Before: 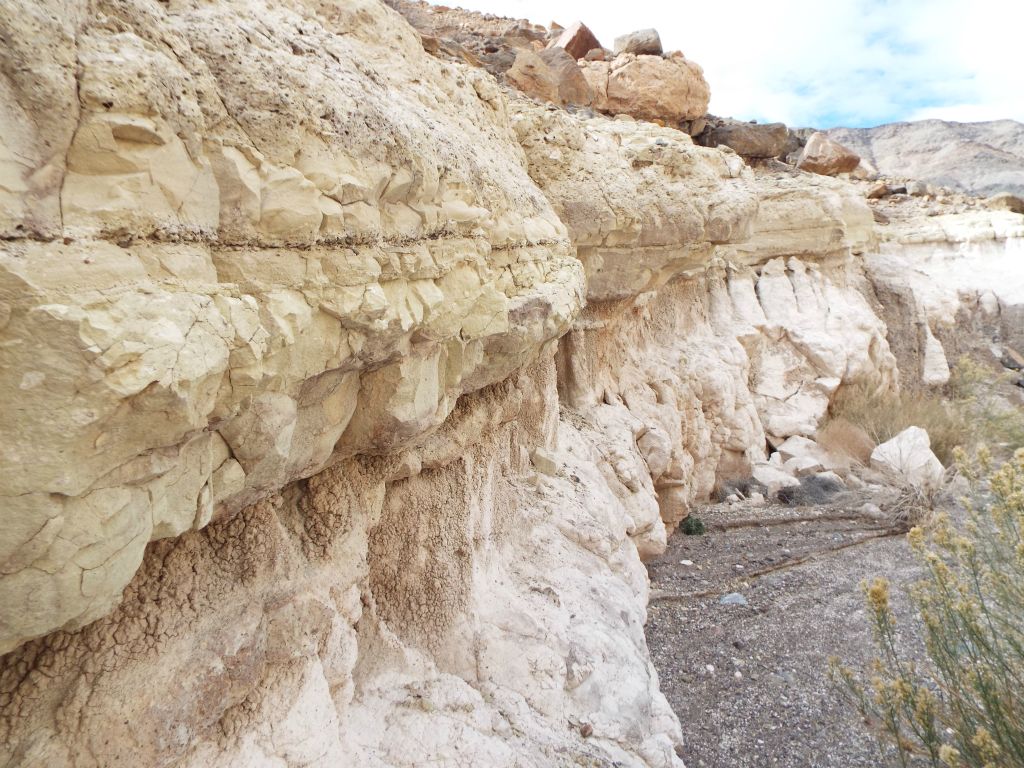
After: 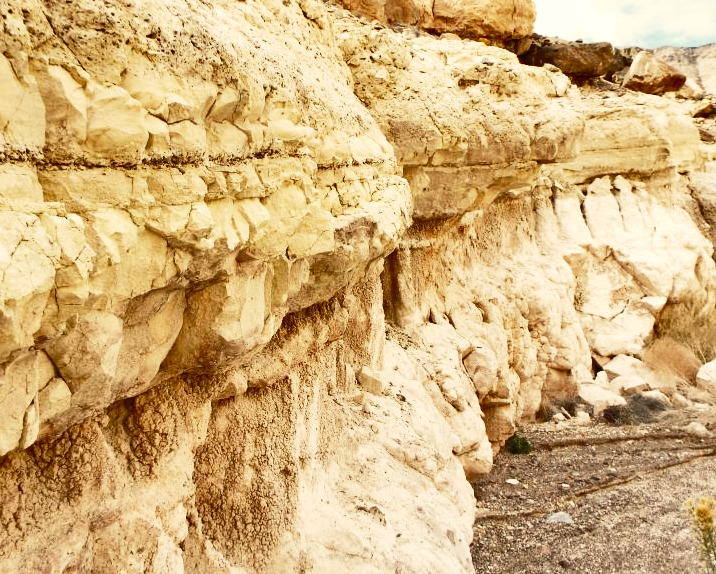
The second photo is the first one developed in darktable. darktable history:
white balance: red 1.138, green 0.996, blue 0.812
crop and rotate: left 17.046%, top 10.659%, right 12.989%, bottom 14.553%
shadows and highlights: shadows 60, highlights -60.23, soften with gaussian
base curve: curves: ch0 [(0, 0) (0.028, 0.03) (0.121, 0.232) (0.46, 0.748) (0.859, 0.968) (1, 1)], preserve colors none
